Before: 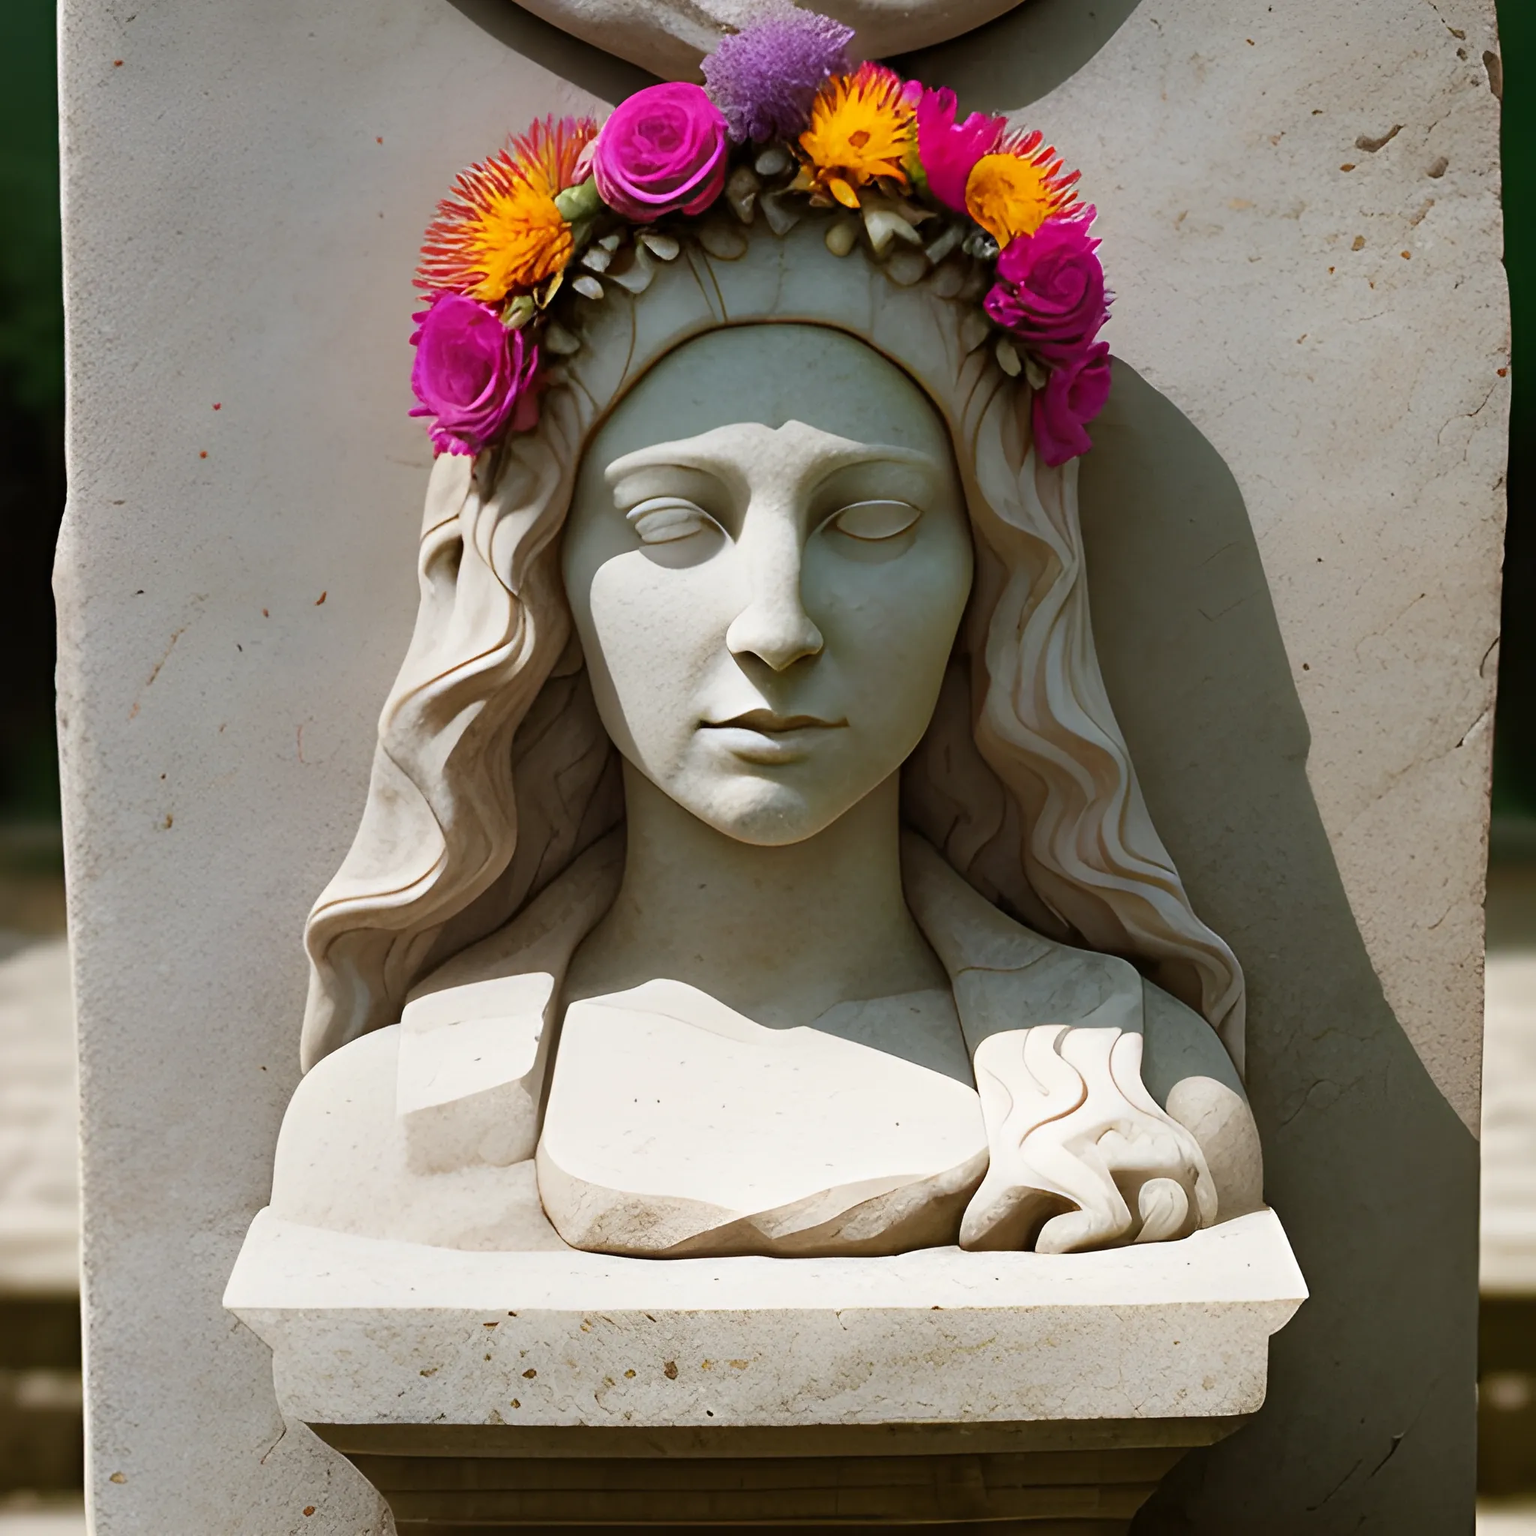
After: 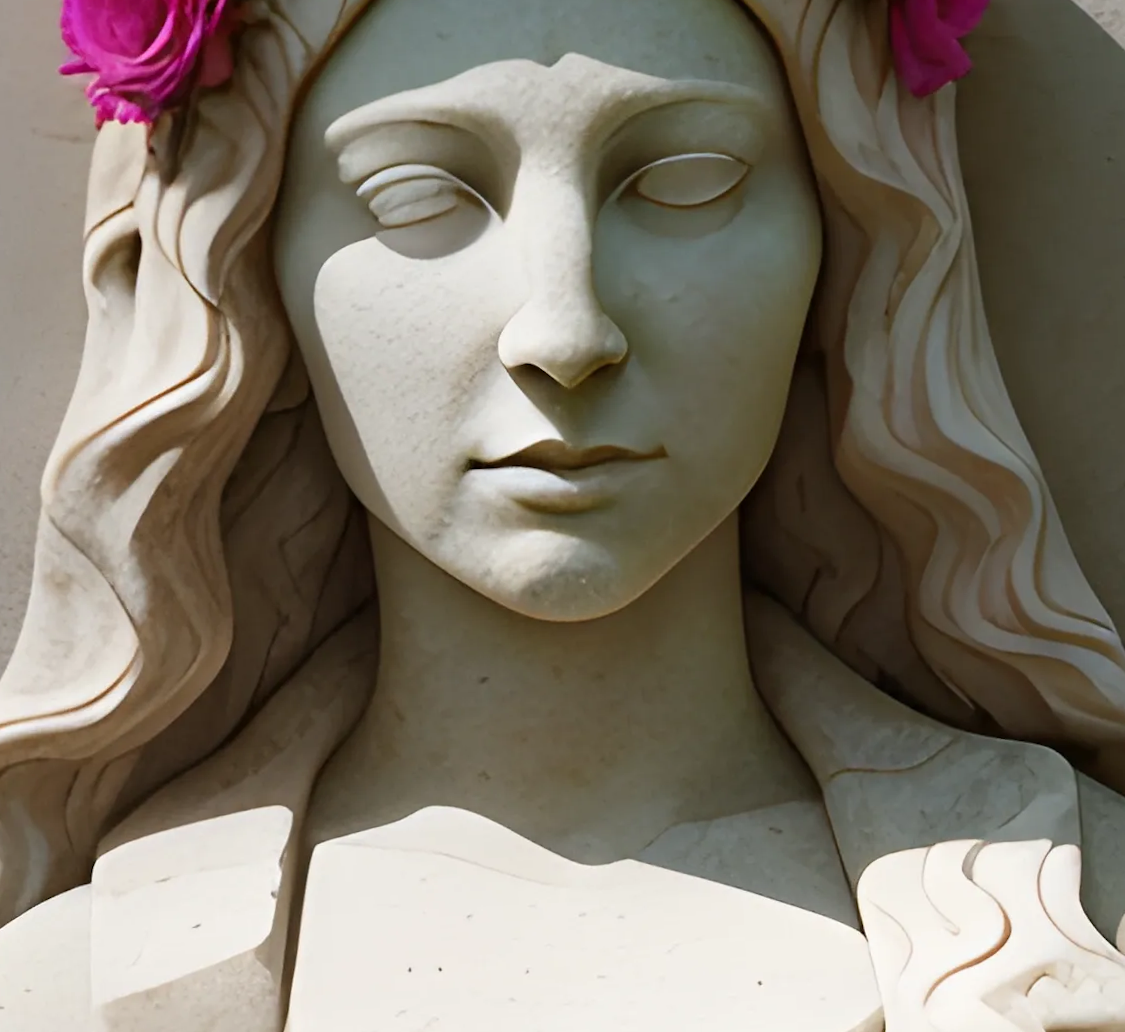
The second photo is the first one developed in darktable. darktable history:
crop and rotate: left 22.13%, top 22.054%, right 22.026%, bottom 22.102%
rotate and perspective: rotation -3°, crop left 0.031, crop right 0.968, crop top 0.07, crop bottom 0.93
